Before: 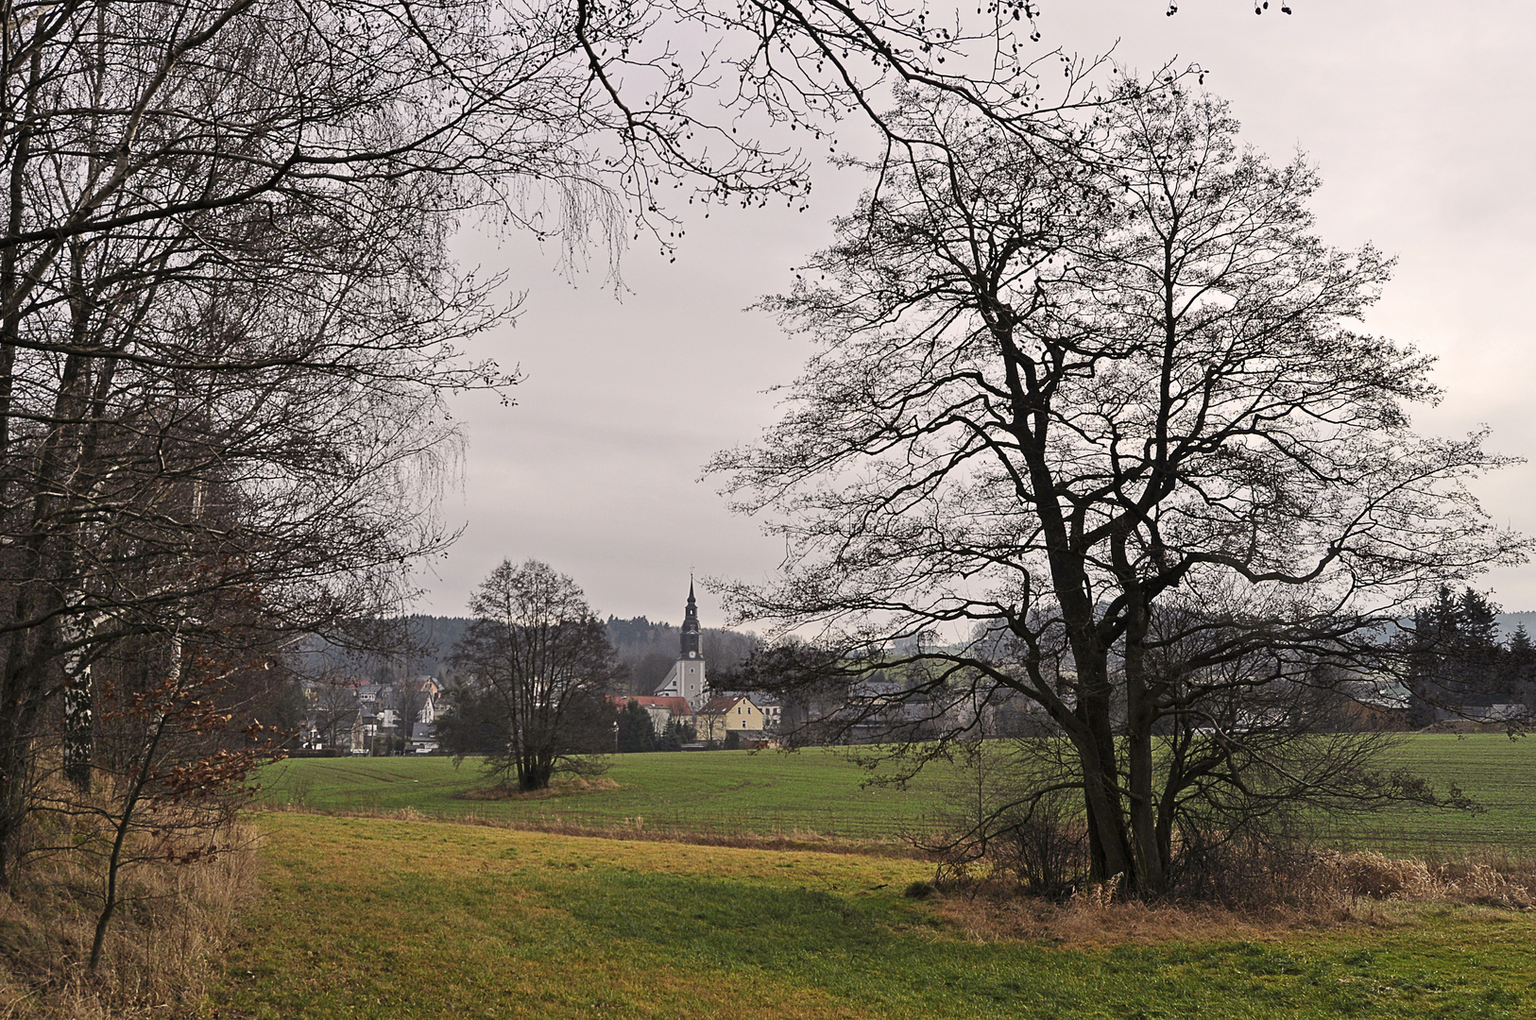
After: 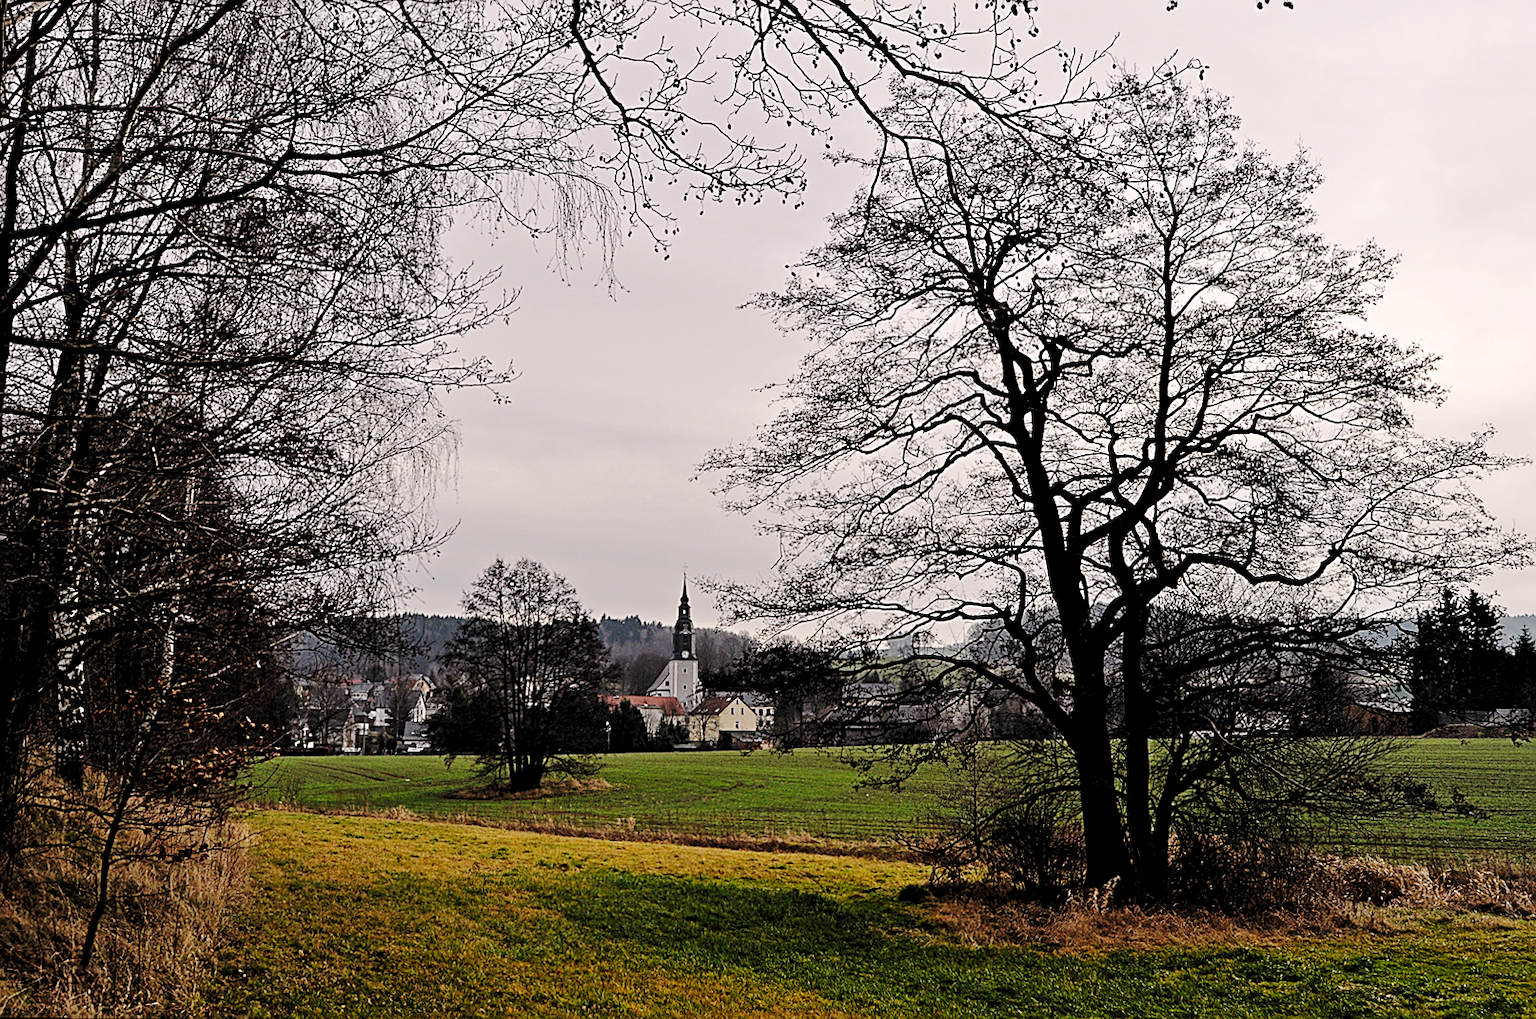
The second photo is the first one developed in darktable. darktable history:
tone curve: curves: ch0 [(0, 0) (0.003, 0.002) (0.011, 0.009) (0.025, 0.018) (0.044, 0.03) (0.069, 0.043) (0.1, 0.057) (0.136, 0.079) (0.177, 0.125) (0.224, 0.178) (0.277, 0.255) (0.335, 0.341) (0.399, 0.443) (0.468, 0.553) (0.543, 0.644) (0.623, 0.718) (0.709, 0.779) (0.801, 0.849) (0.898, 0.929) (1, 1)], preserve colors none
levels: levels [0.116, 0.574, 1]
rotate and perspective: rotation 0.192°, lens shift (horizontal) -0.015, crop left 0.005, crop right 0.996, crop top 0.006, crop bottom 0.99
sharpen: radius 2.529, amount 0.323
